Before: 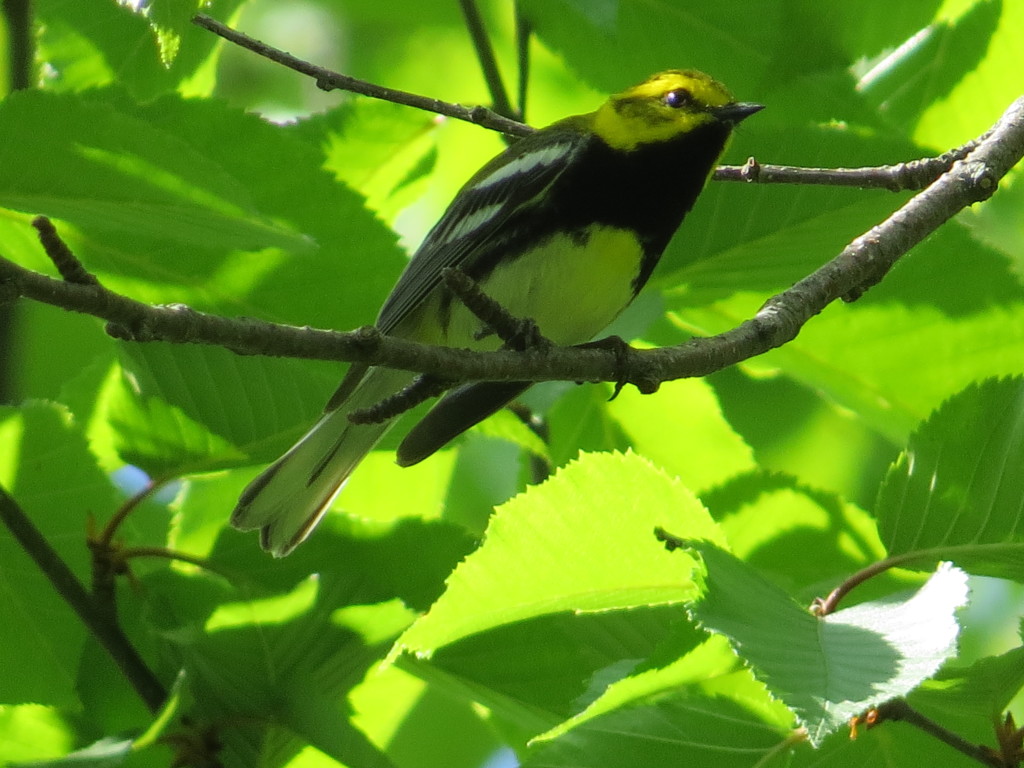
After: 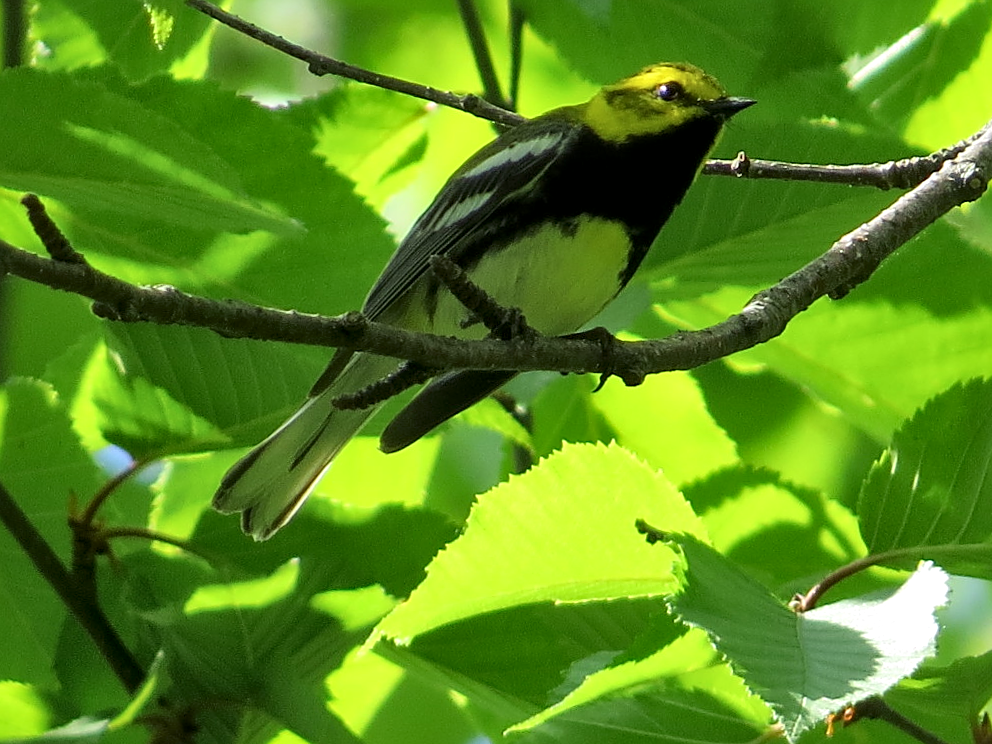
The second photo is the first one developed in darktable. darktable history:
sharpen: on, module defaults
local contrast: mode bilateral grid, contrast 20, coarseness 49, detail 157%, midtone range 0.2
crop and rotate: angle -1.37°
